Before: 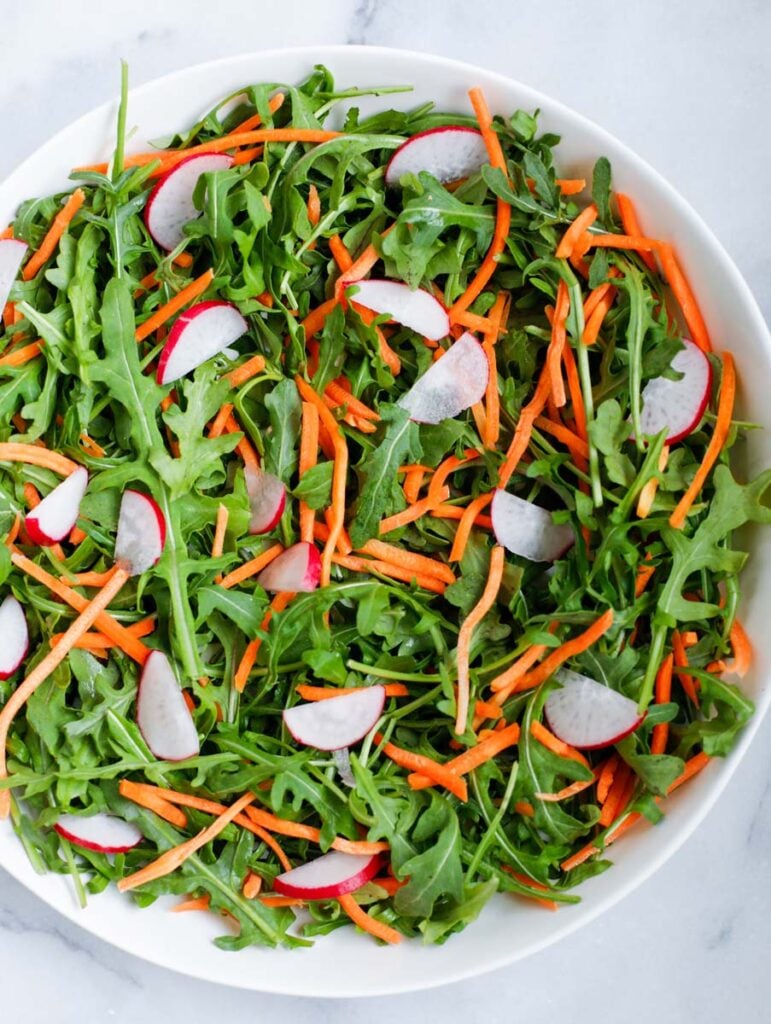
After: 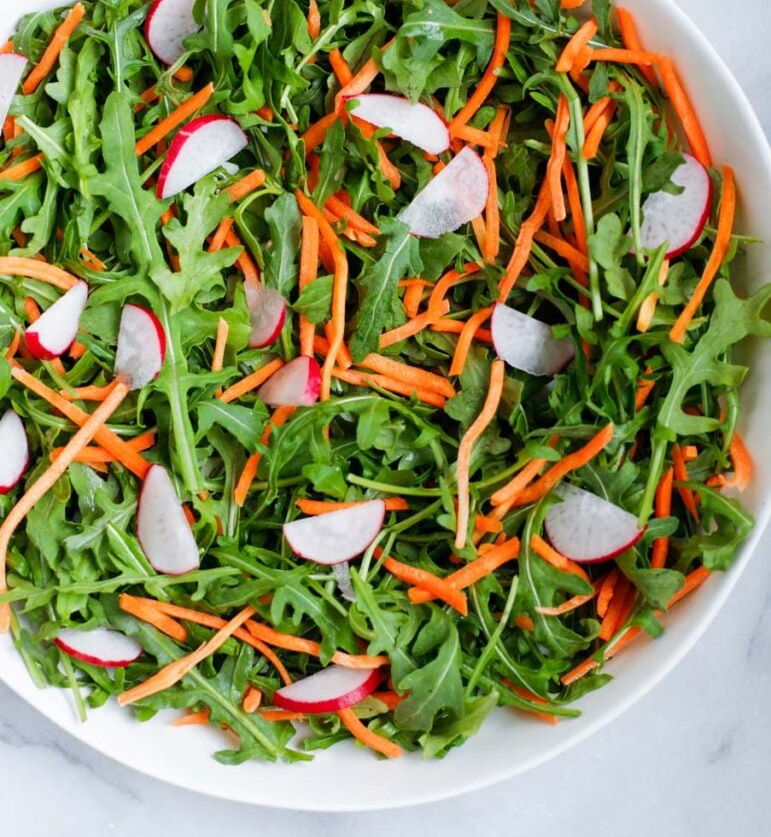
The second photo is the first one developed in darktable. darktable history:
crop and rotate: top 18.242%
